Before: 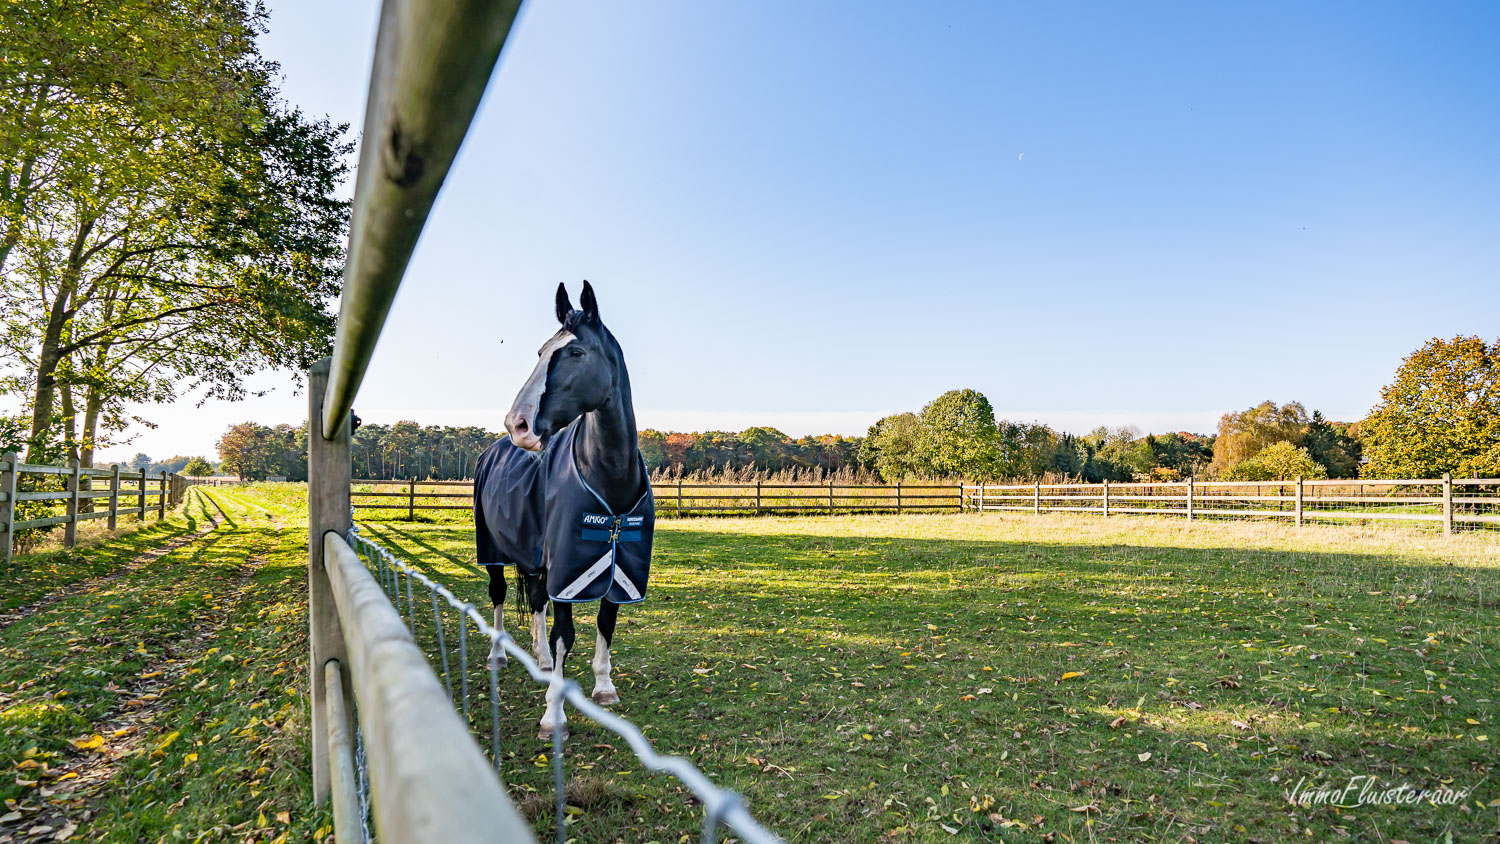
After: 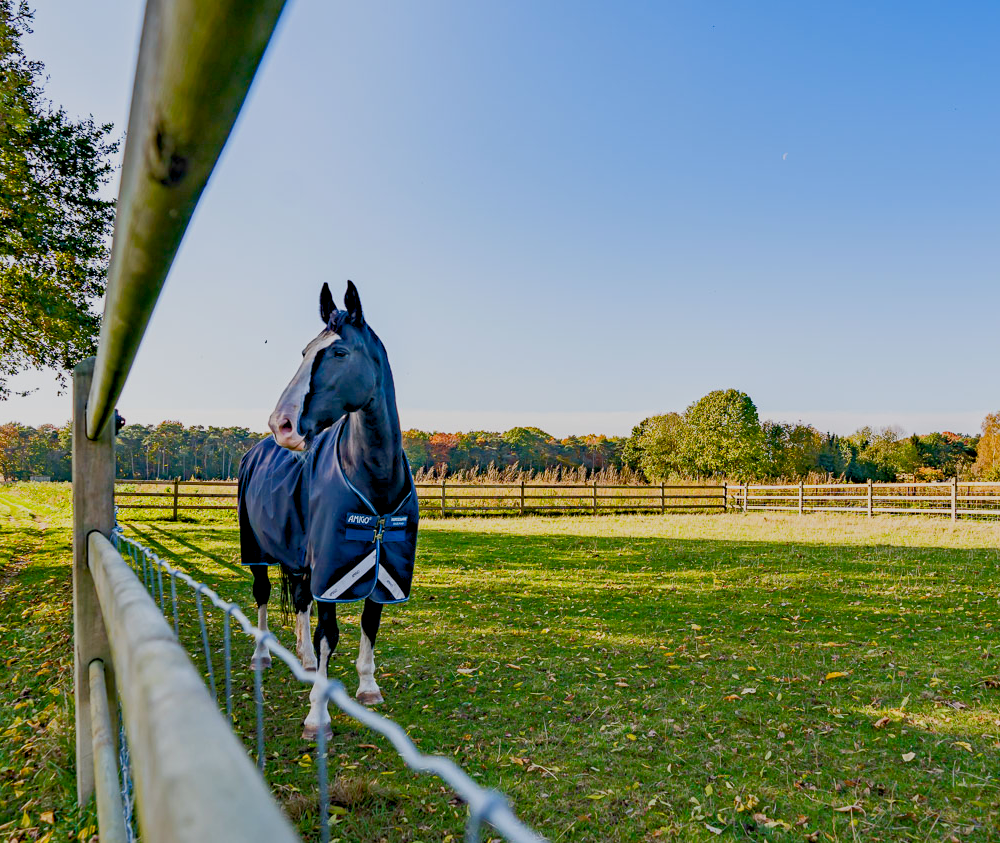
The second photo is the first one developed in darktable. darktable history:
crop and rotate: left 15.754%, right 17.579%
shadows and highlights: radius 121.13, shadows 21.4, white point adjustment -9.72, highlights -14.39, soften with gaussian
color balance rgb: global offset › luminance -0.5%, perceptual saturation grading › highlights -17.77%, perceptual saturation grading › mid-tones 33.1%, perceptual saturation grading › shadows 50.52%, perceptual brilliance grading › highlights 10.8%, perceptual brilliance grading › shadows -10.8%, global vibrance 24.22%, contrast -25%
